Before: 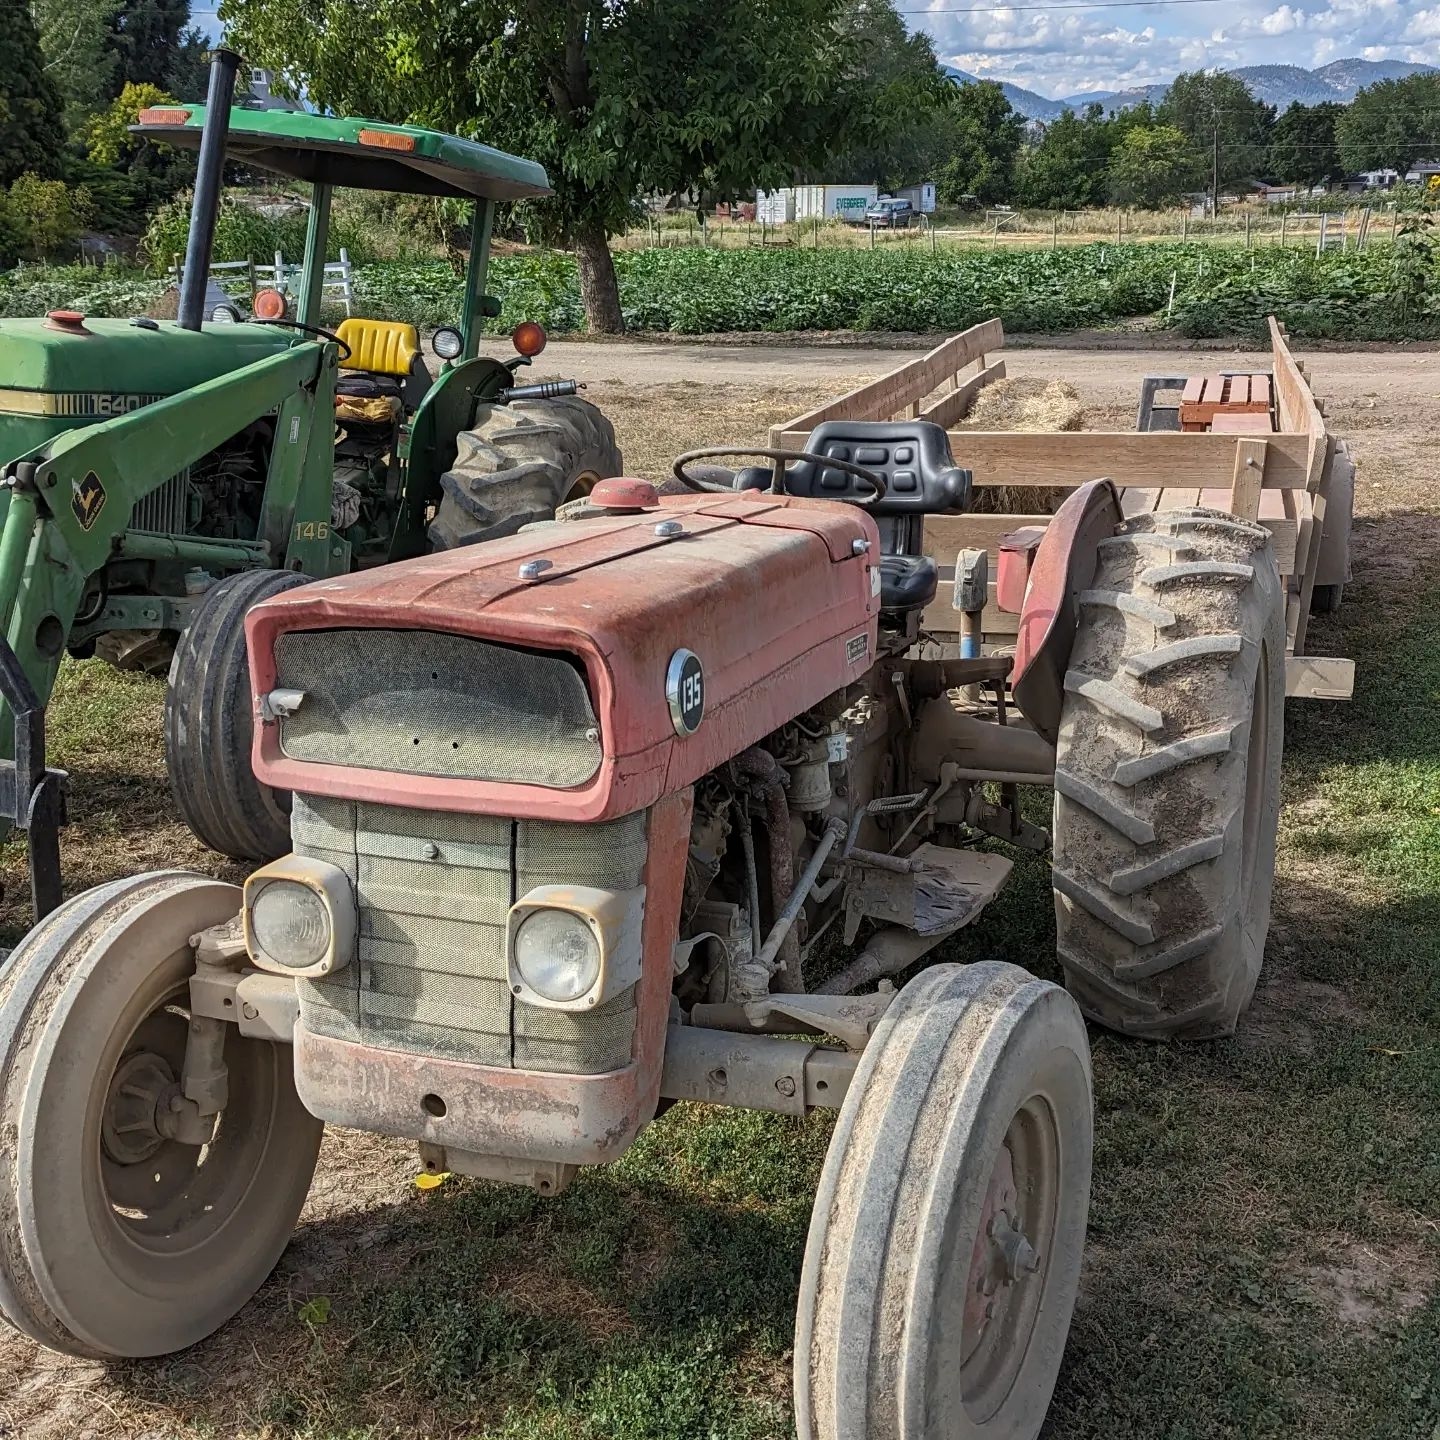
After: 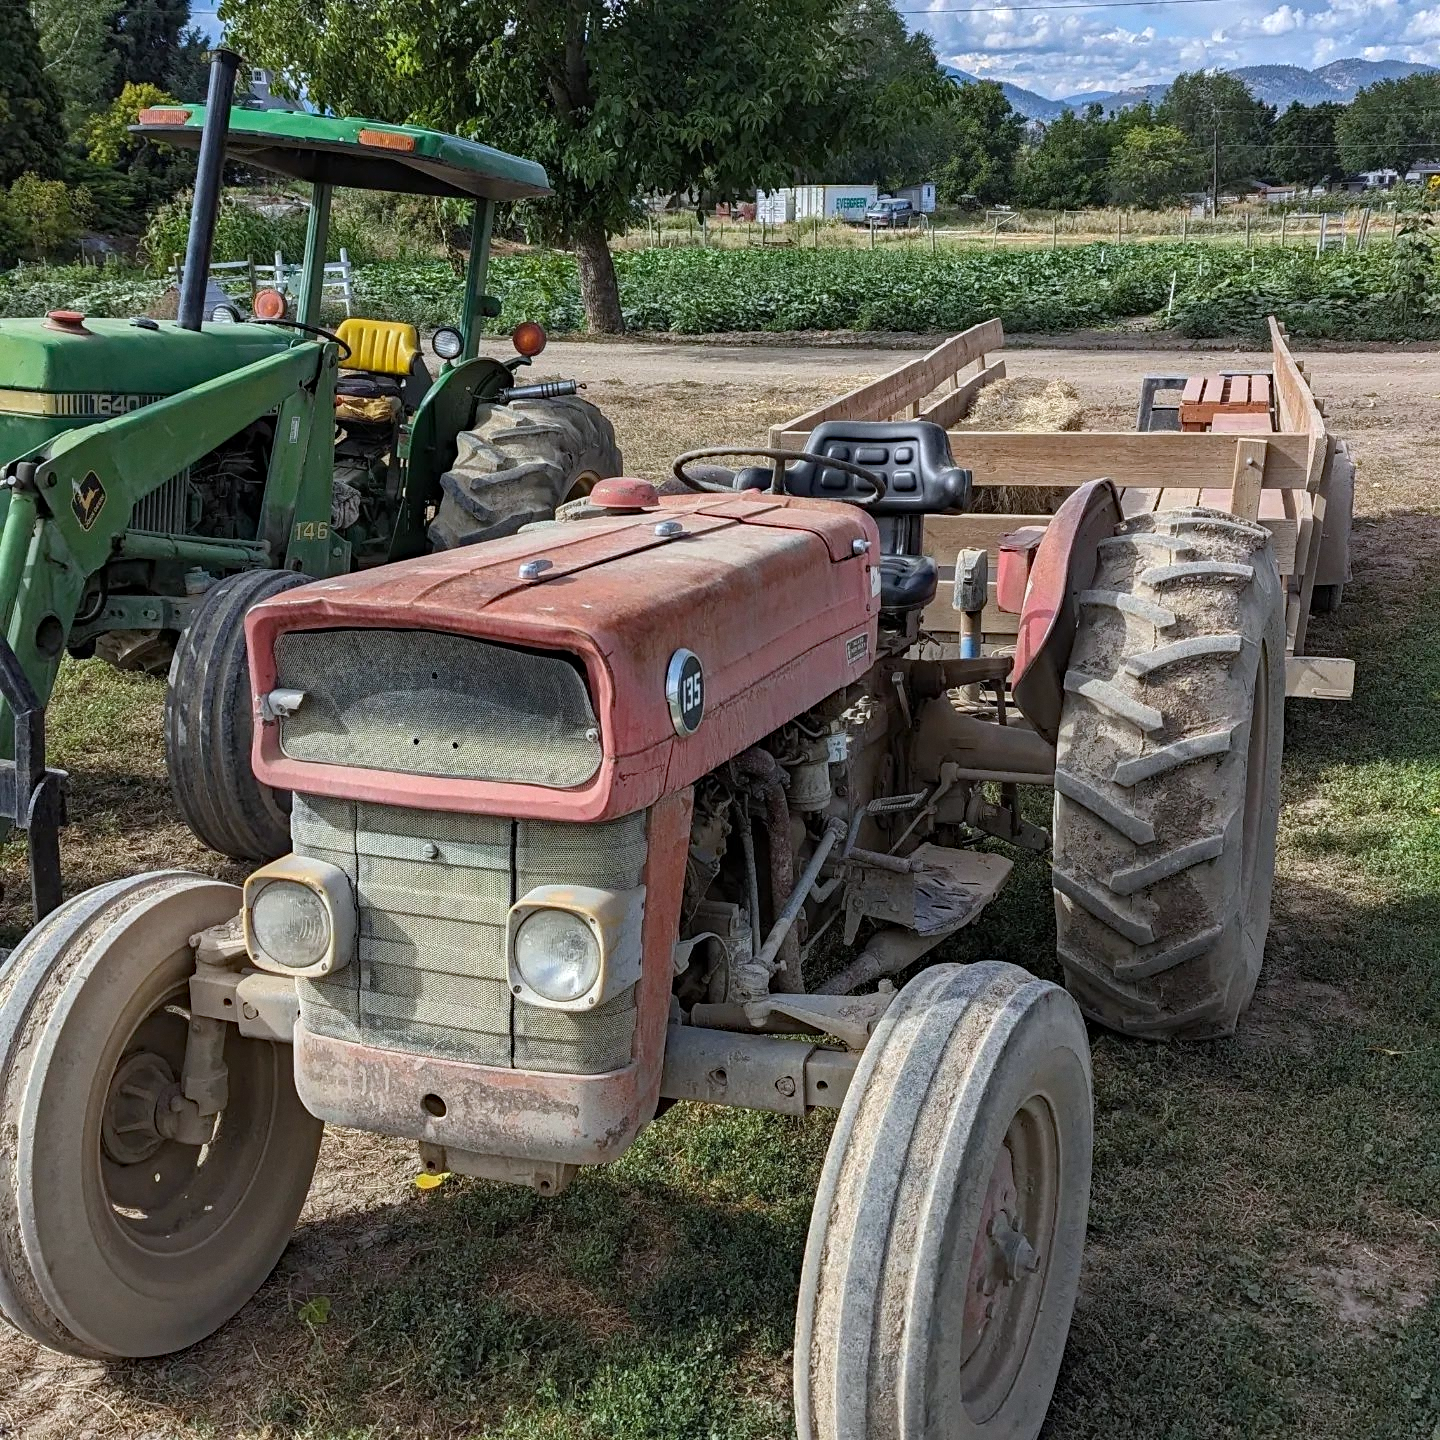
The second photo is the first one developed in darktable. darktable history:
haze removal: compatibility mode true, adaptive false
white balance: red 0.976, blue 1.04
grain: coarseness 0.09 ISO, strength 10%
